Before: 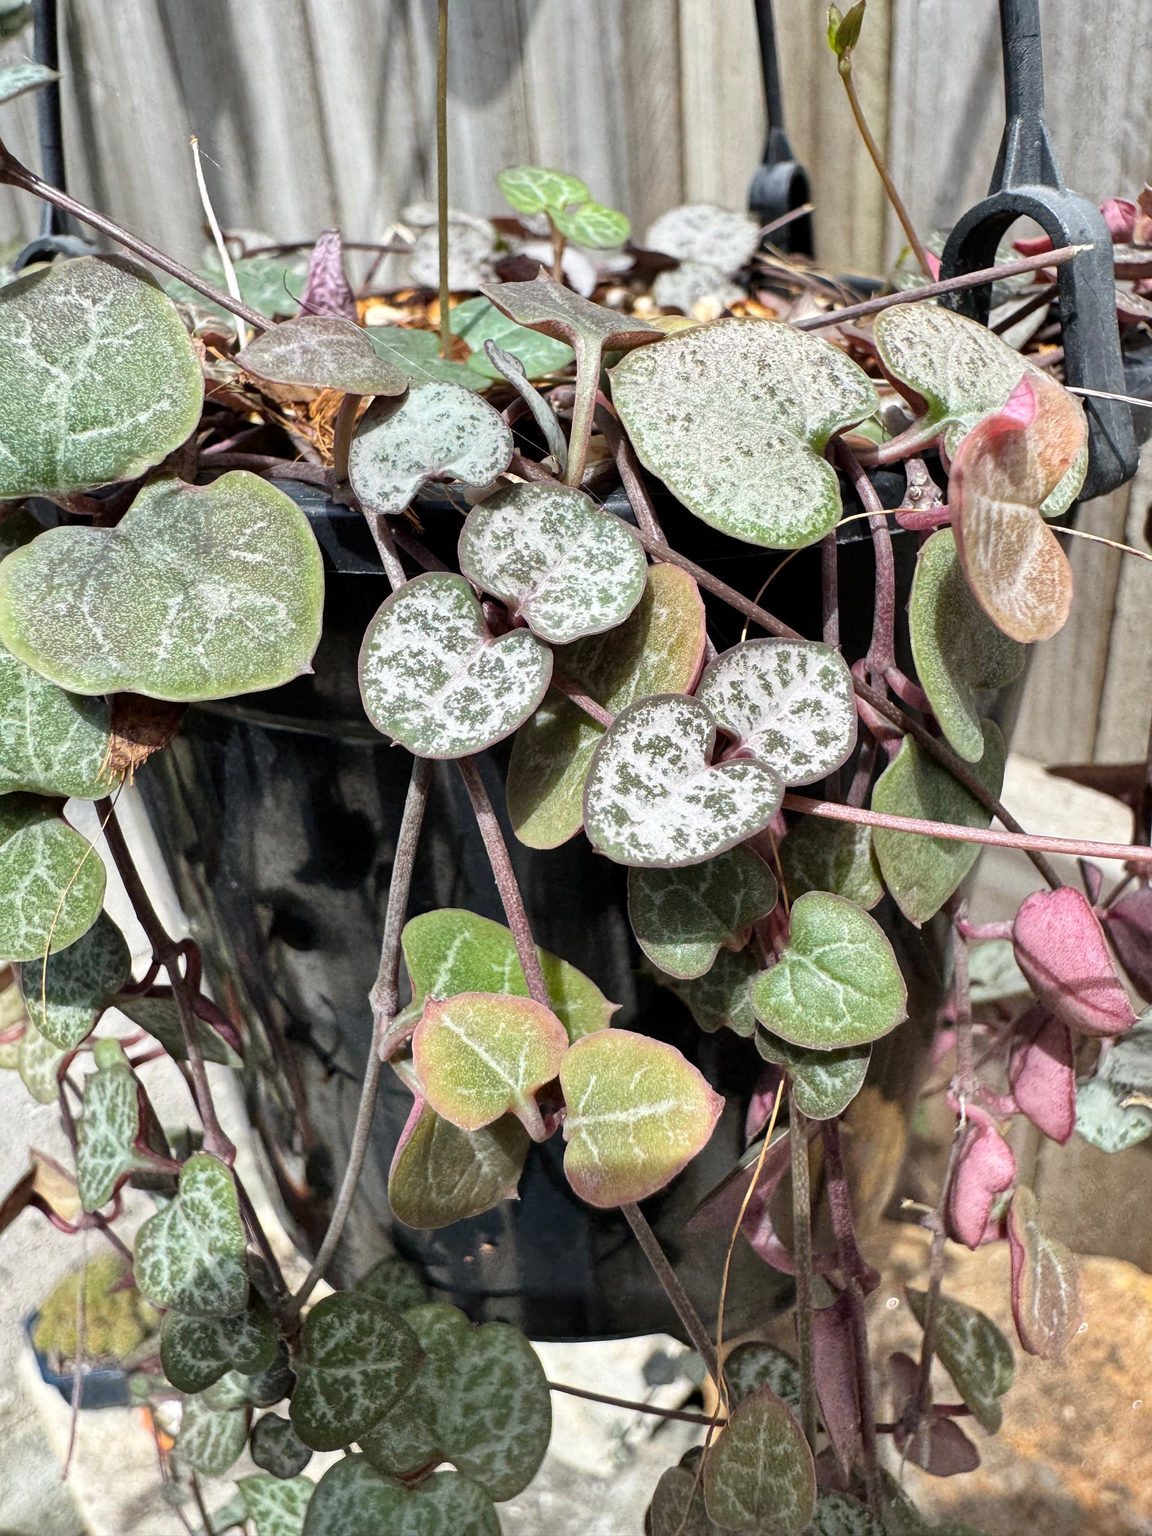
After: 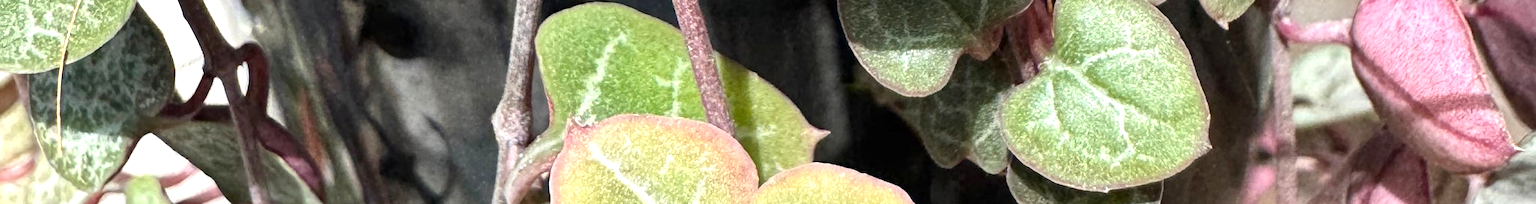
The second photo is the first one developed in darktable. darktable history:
crop and rotate: top 59.084%, bottom 30.916%
exposure: black level correction 0, exposure 0.6 EV, compensate highlight preservation false
